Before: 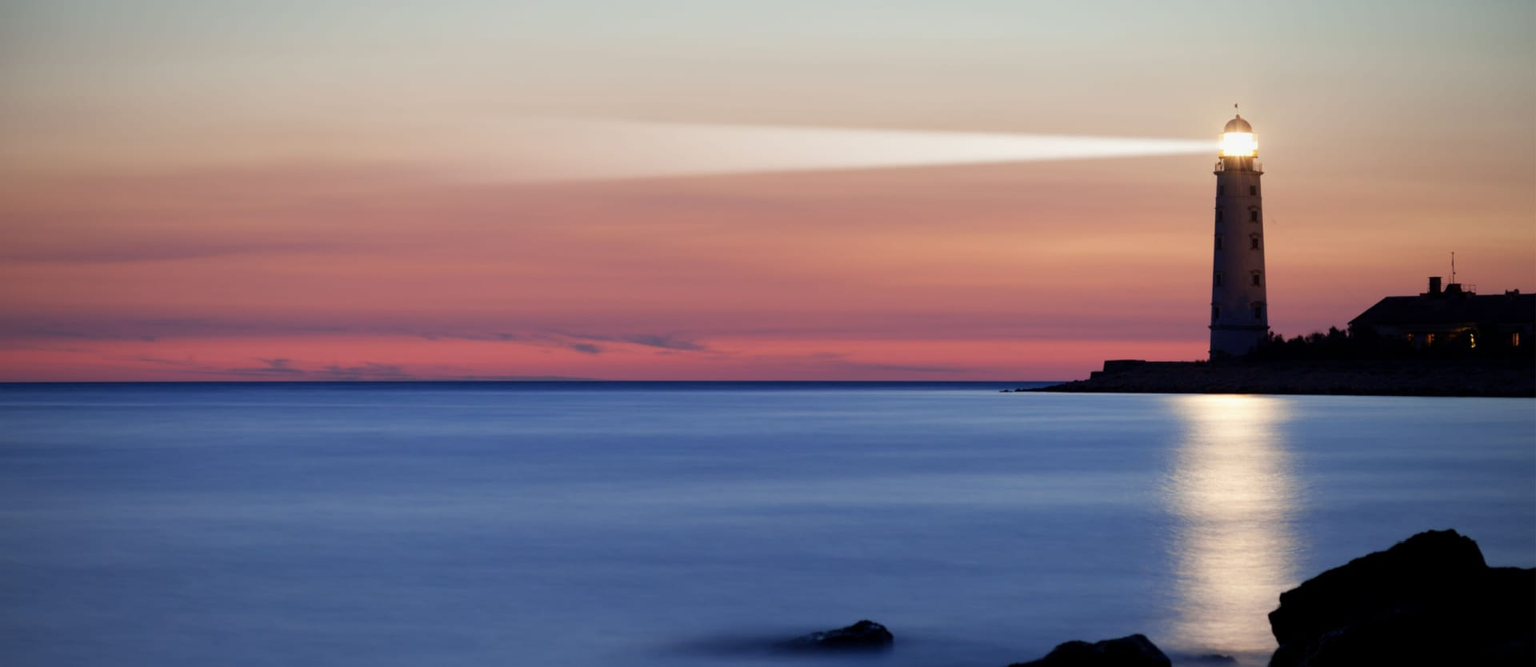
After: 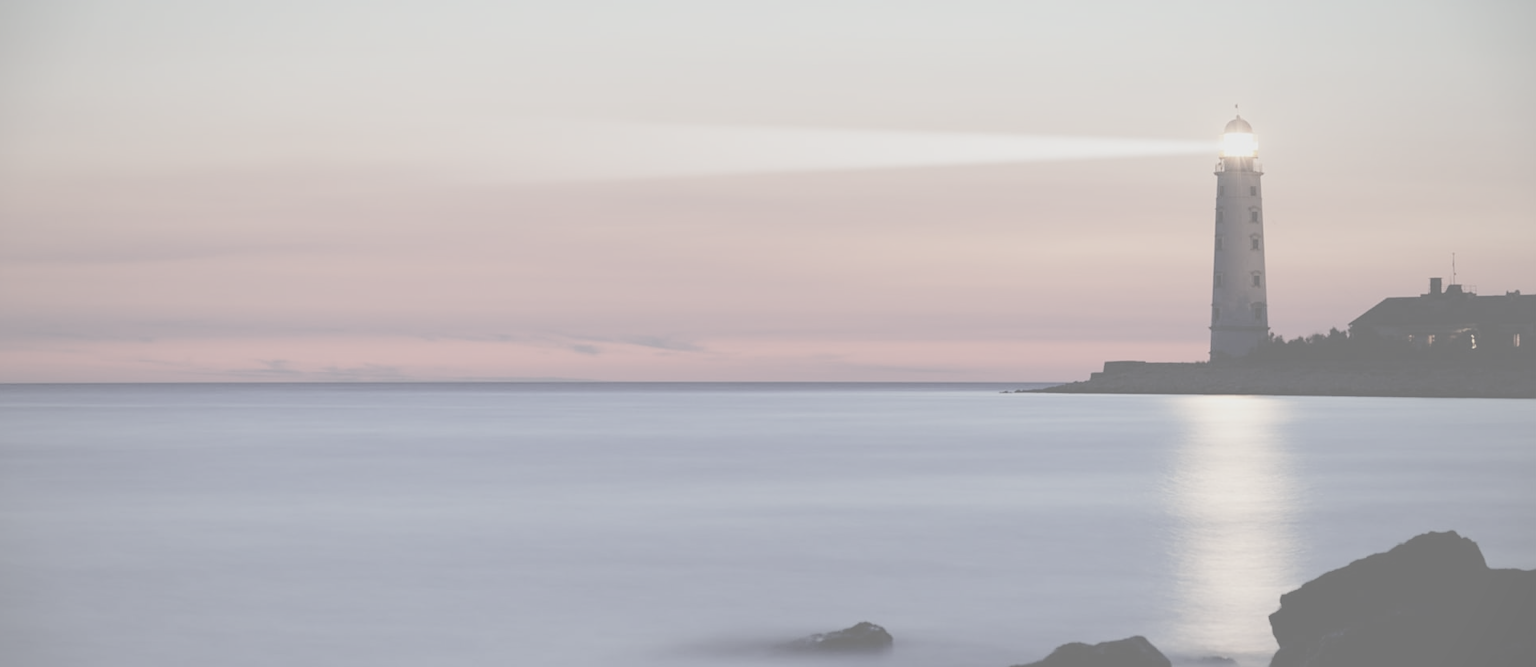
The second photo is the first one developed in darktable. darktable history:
contrast brightness saturation: contrast -0.329, brightness 0.763, saturation -0.776
crop and rotate: left 0.179%, bottom 0.009%
sharpen: amount 0.205
vignetting: fall-off start 99.75%, fall-off radius 71.52%, width/height ratio 1.177
